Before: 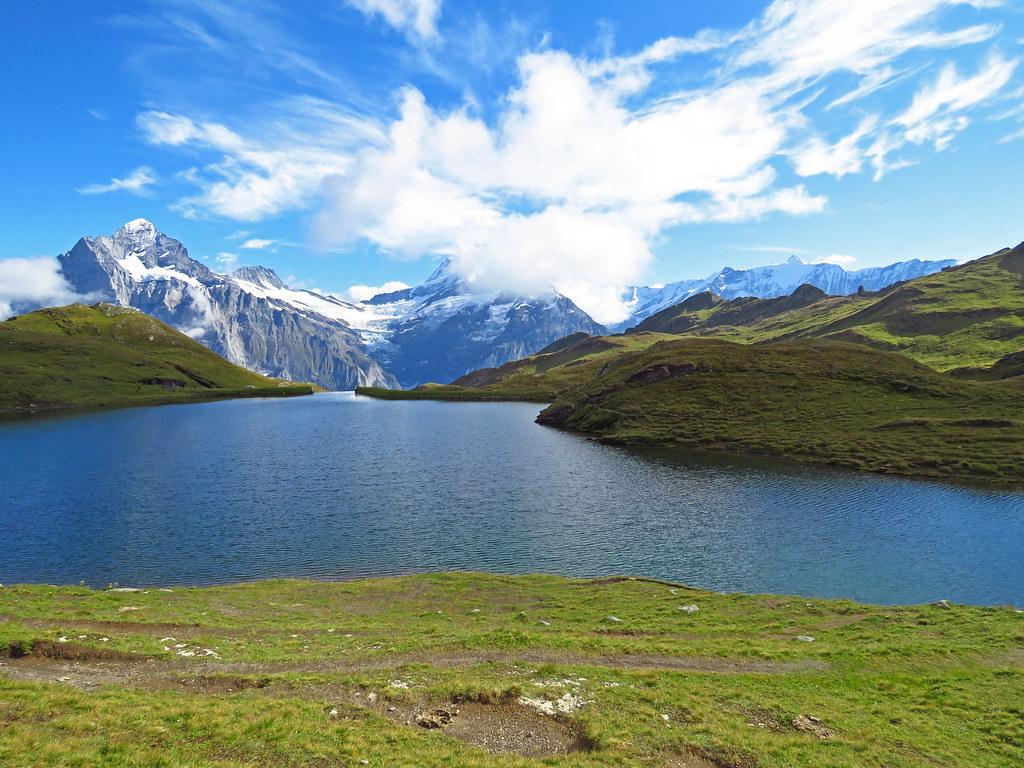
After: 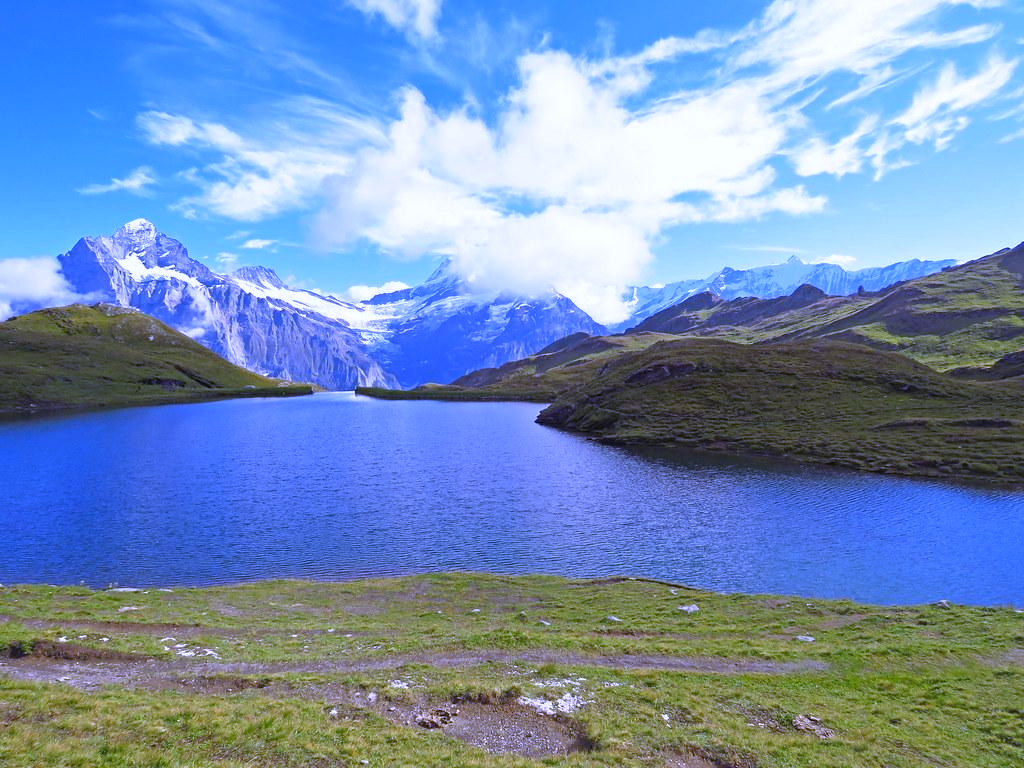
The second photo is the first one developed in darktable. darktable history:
white balance: red 0.98, blue 1.61
exposure: exposure -0.01 EV, compensate highlight preservation false
